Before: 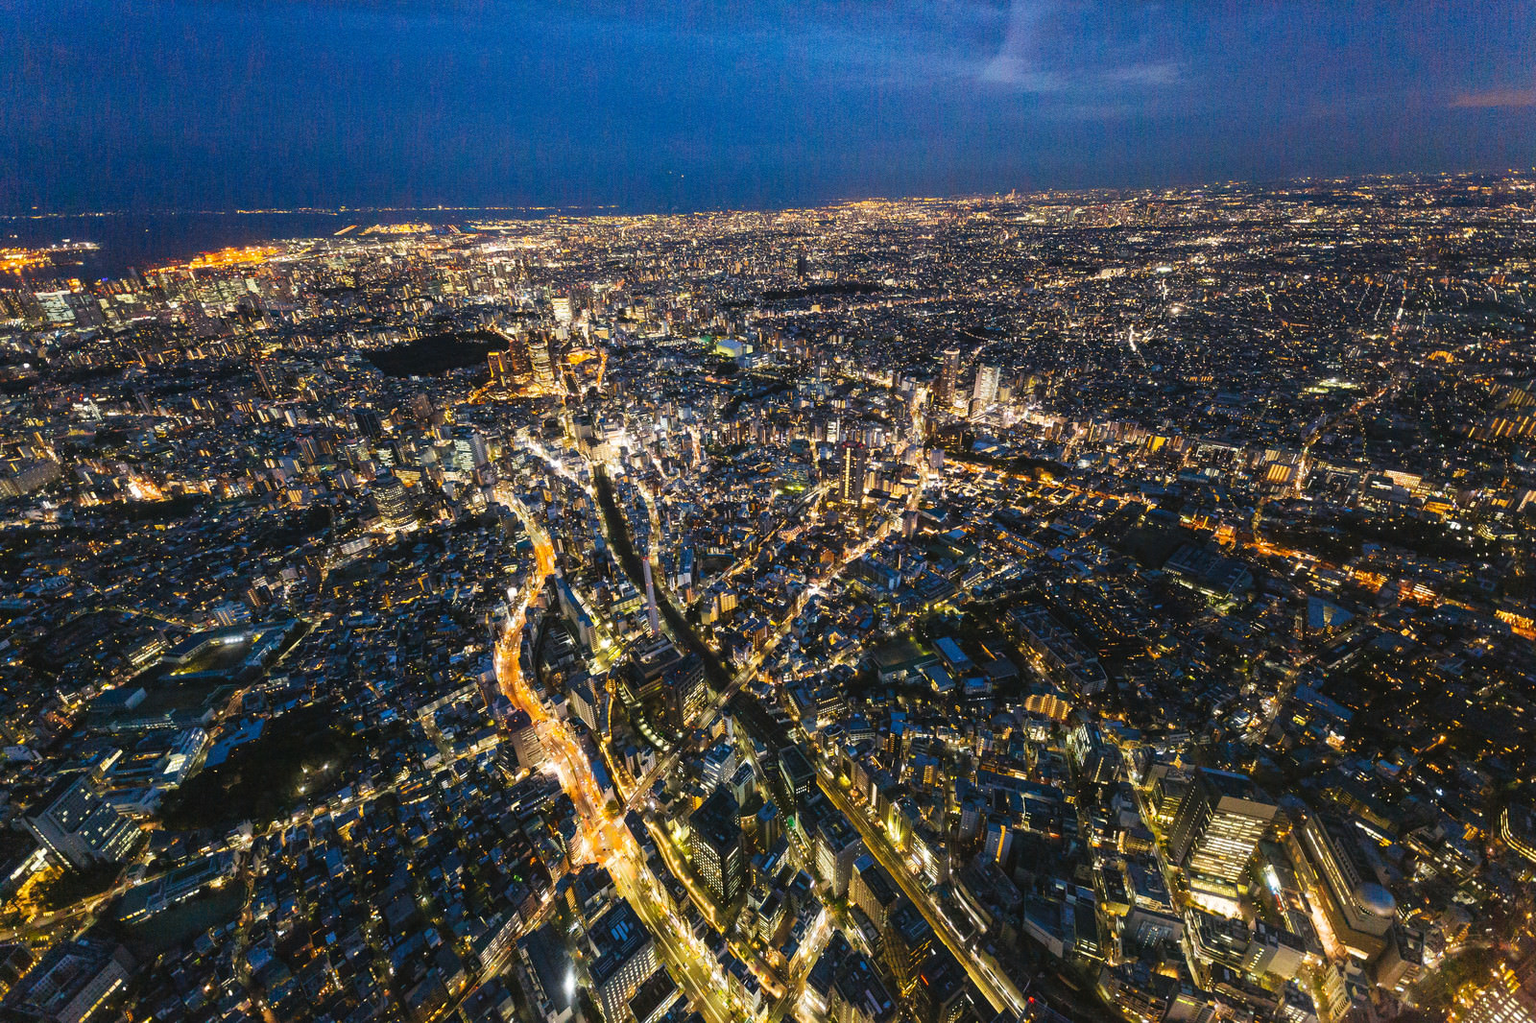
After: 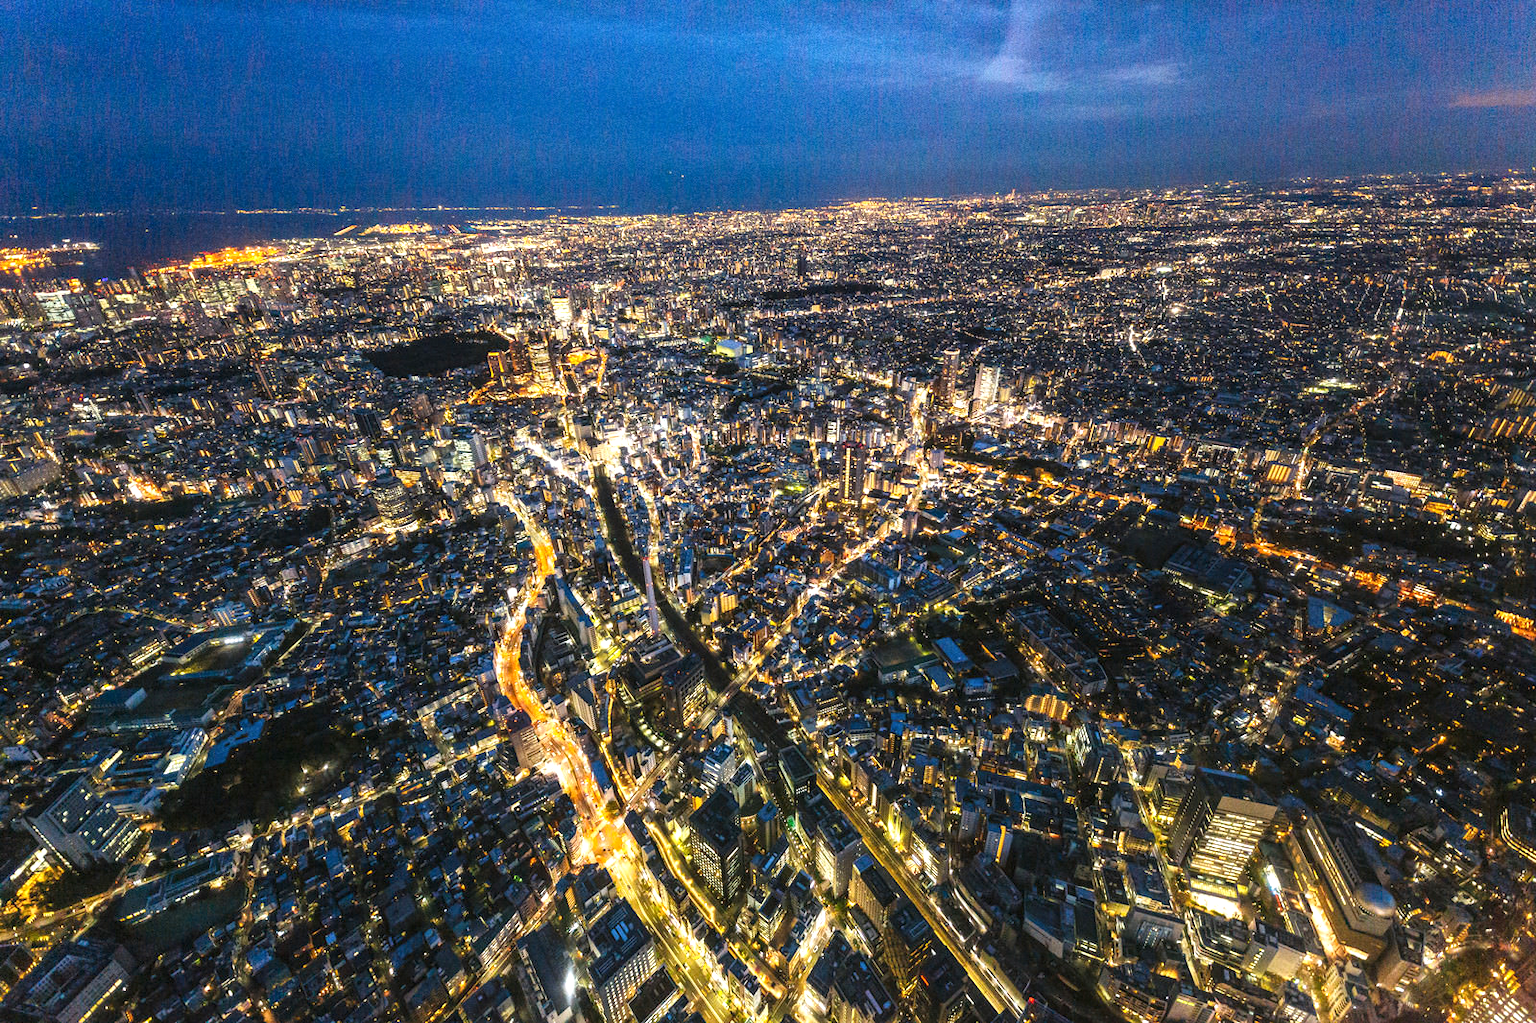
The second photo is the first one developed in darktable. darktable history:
local contrast: on, module defaults
exposure: black level correction 0.001, exposure 0.499 EV, compensate highlight preservation false
contrast brightness saturation: contrast 0.049
